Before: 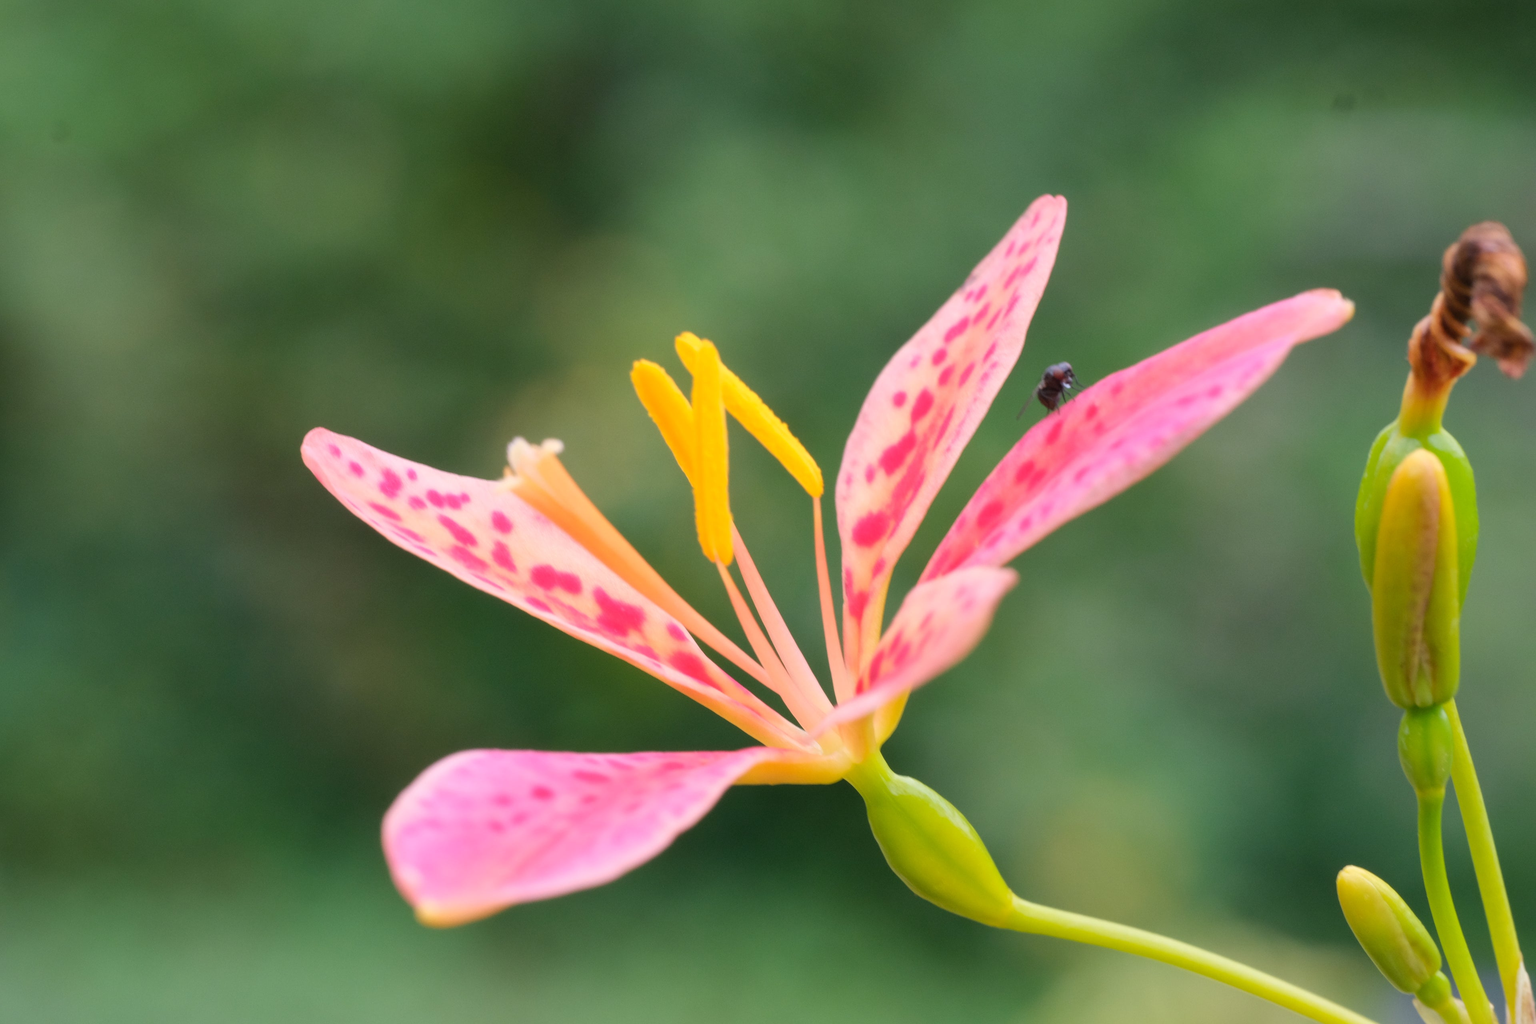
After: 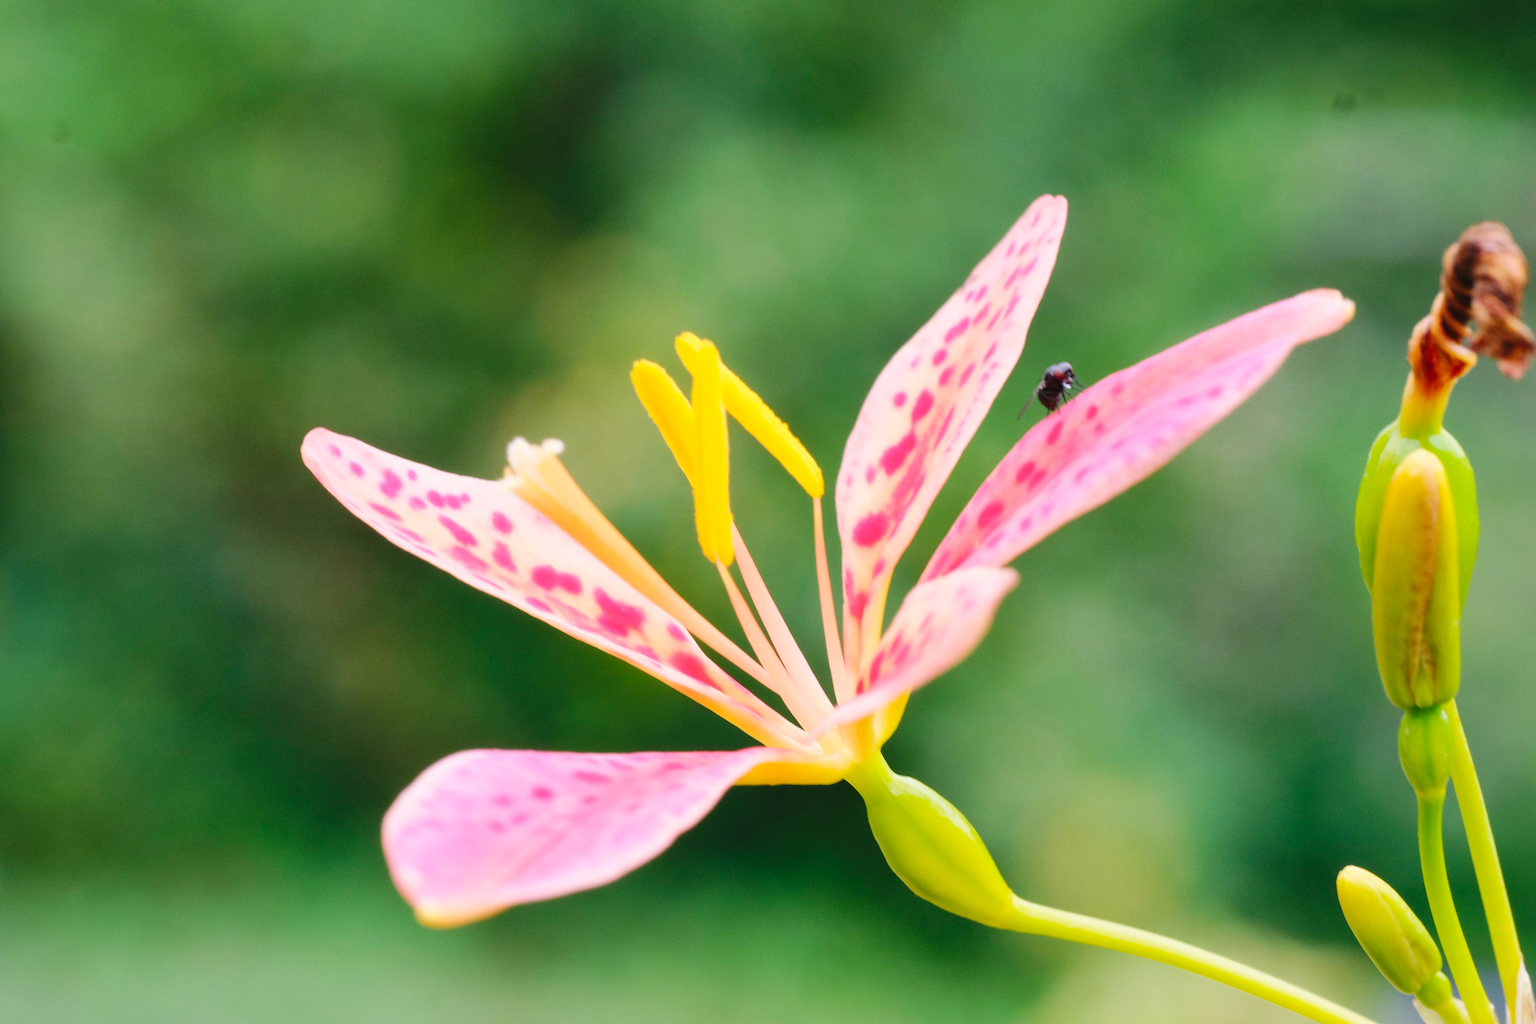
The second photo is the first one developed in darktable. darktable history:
tone equalizer: on, module defaults
shadows and highlights: radius 125.46, shadows 21.19, highlights -21.19, low approximation 0.01
base curve: curves: ch0 [(0, 0) (0.036, 0.025) (0.121, 0.166) (0.206, 0.329) (0.605, 0.79) (1, 1)], preserve colors none
